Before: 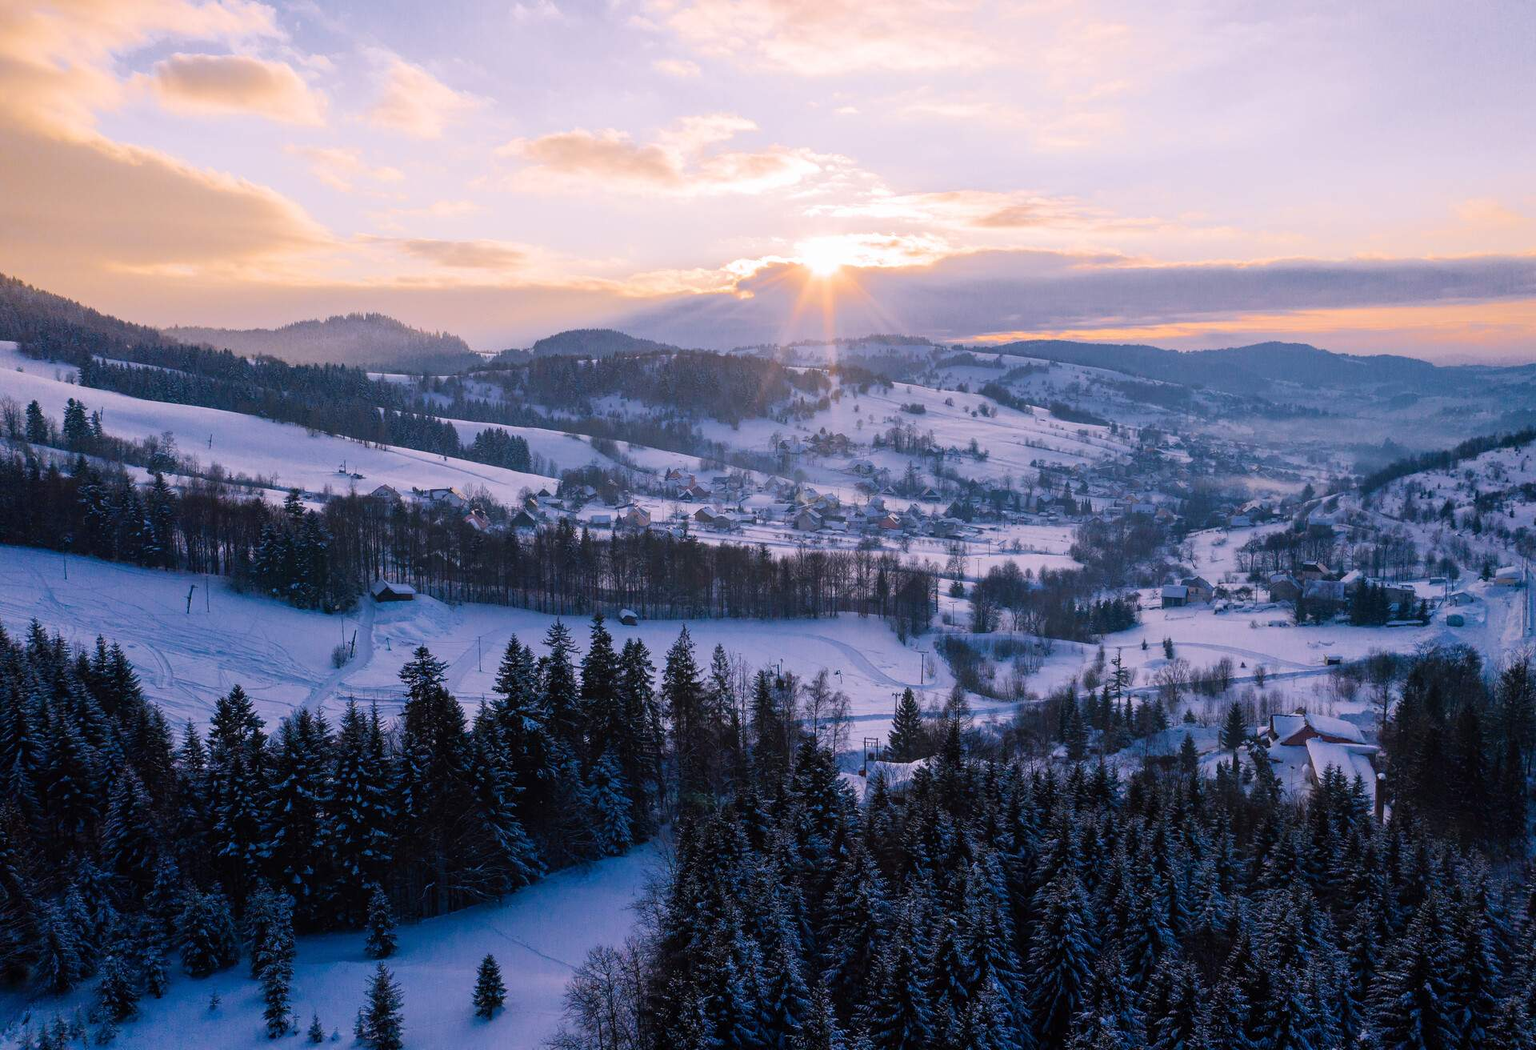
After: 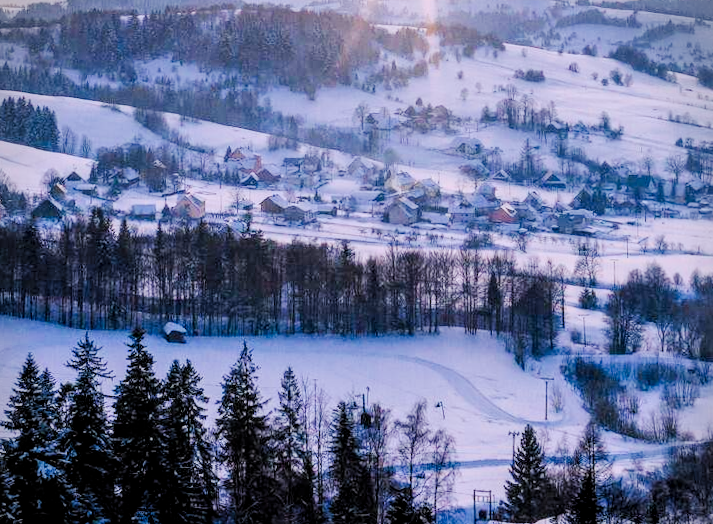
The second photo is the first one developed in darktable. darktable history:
vignetting: fall-off start 91.19%
filmic rgb: black relative exposure -7.65 EV, white relative exposure 4.56 EV, hardness 3.61
crop: left 30%, top 30%, right 30%, bottom 30%
exposure: black level correction 0, exposure 1.1 EV, compensate exposure bias true, compensate highlight preservation false
rgb levels: levels [[0.01, 0.419, 0.839], [0, 0.5, 1], [0, 0.5, 1]]
local contrast: detail 130%
tone curve: curves: ch0 [(0, 0) (0.003, 0.008) (0.011, 0.011) (0.025, 0.014) (0.044, 0.021) (0.069, 0.029) (0.1, 0.042) (0.136, 0.06) (0.177, 0.09) (0.224, 0.126) (0.277, 0.177) (0.335, 0.243) (0.399, 0.31) (0.468, 0.388) (0.543, 0.484) (0.623, 0.585) (0.709, 0.683) (0.801, 0.775) (0.898, 0.873) (1, 1)], preserve colors none
rotate and perspective: rotation 0.215°, lens shift (vertical) -0.139, crop left 0.069, crop right 0.939, crop top 0.002, crop bottom 0.996
